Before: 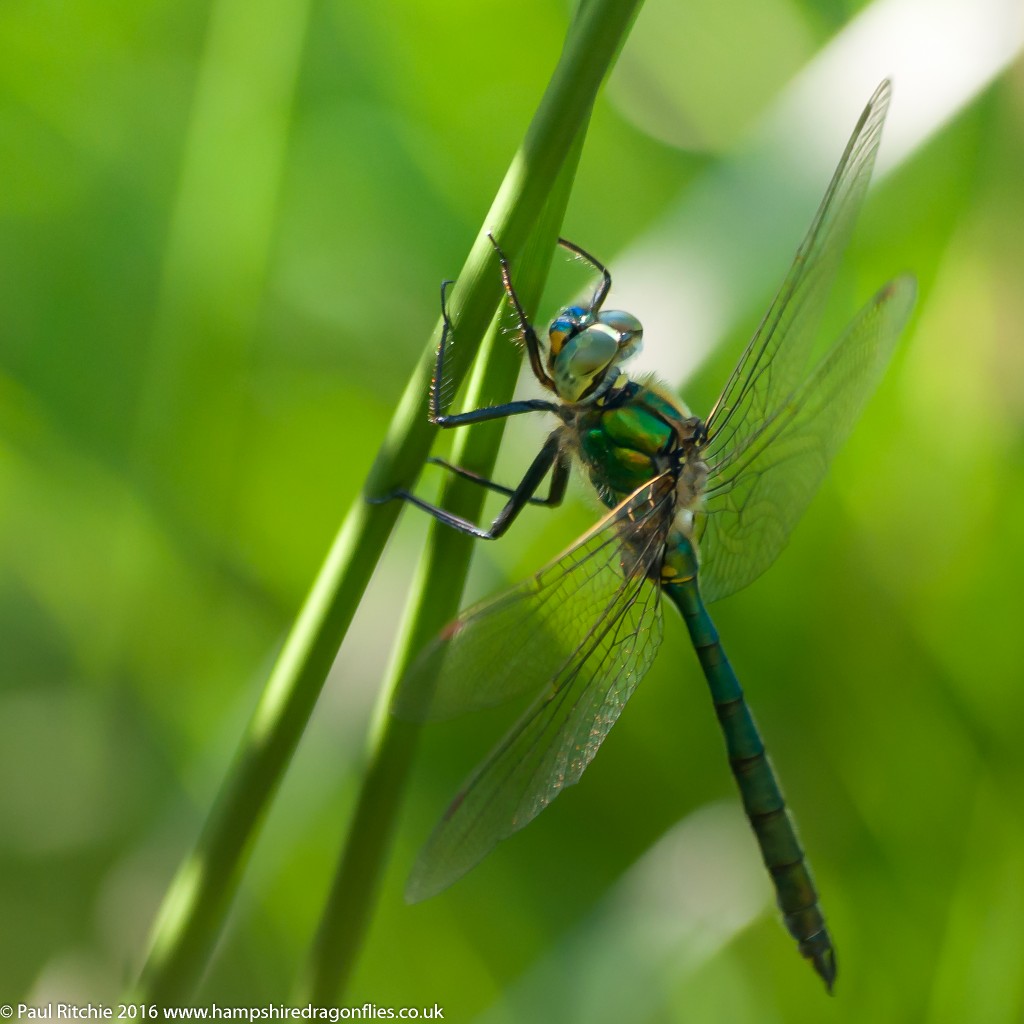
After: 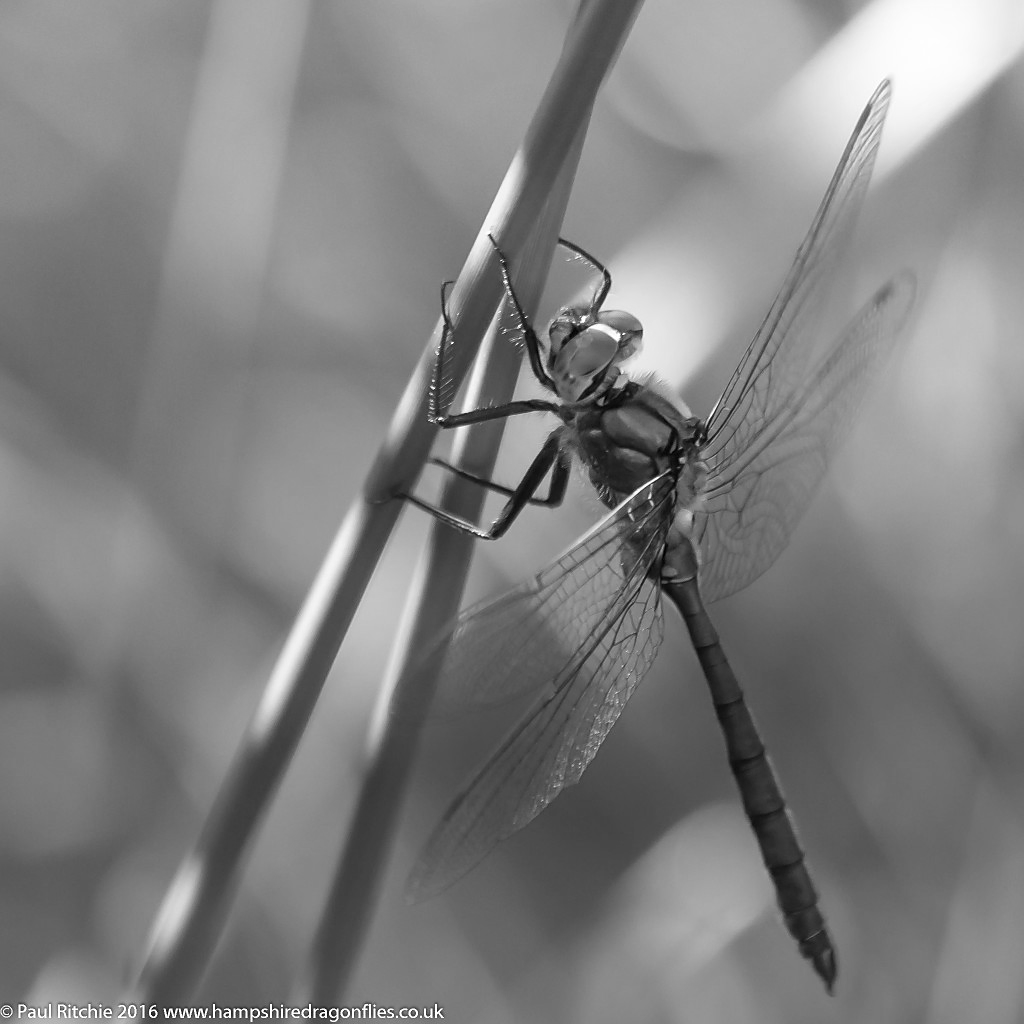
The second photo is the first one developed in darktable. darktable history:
sharpen: radius 1.458, amount 0.398, threshold 1.271
monochrome: on, module defaults
